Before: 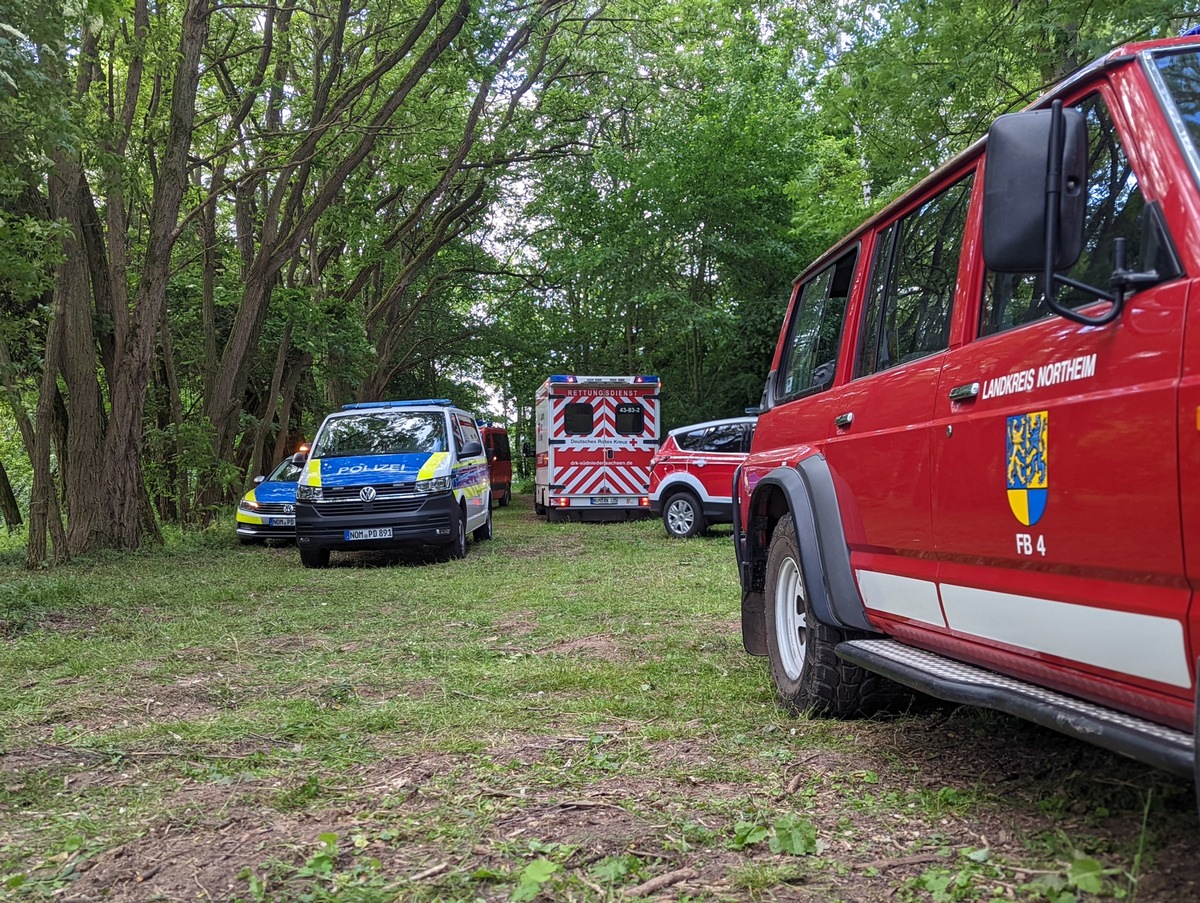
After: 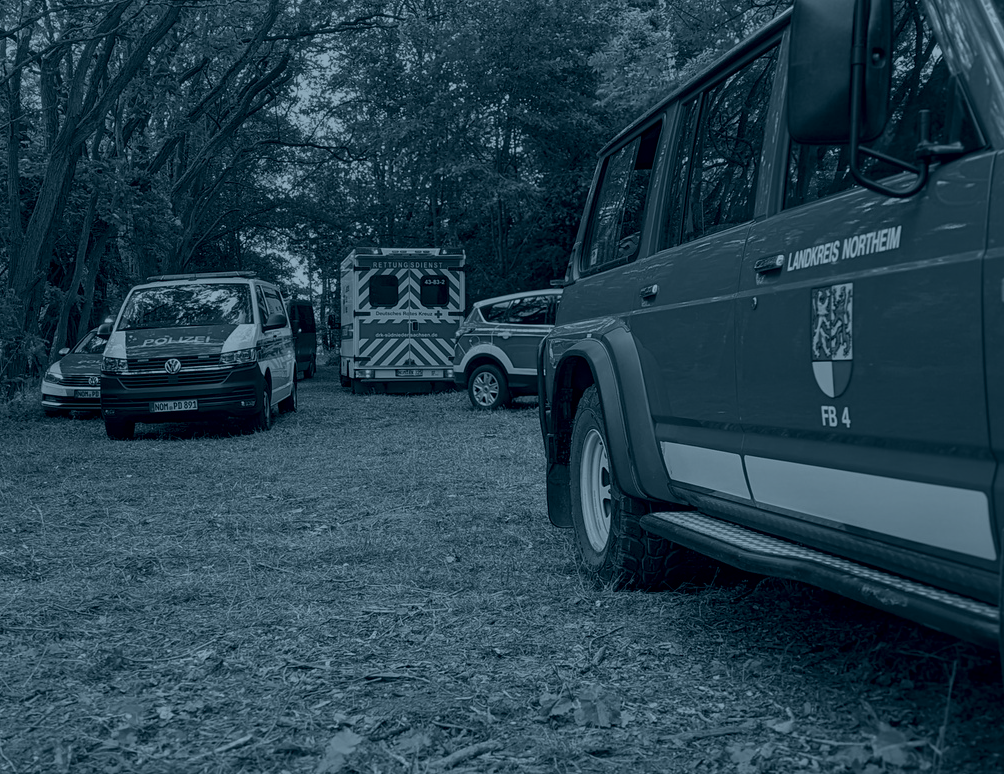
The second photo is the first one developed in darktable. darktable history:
colorize: hue 194.4°, saturation 29%, source mix 61.75%, lightness 3.98%, version 1
crop: left 16.315%, top 14.246%
exposure: black level correction 0, exposure 0.7 EV, compensate exposure bias true, compensate highlight preservation false
